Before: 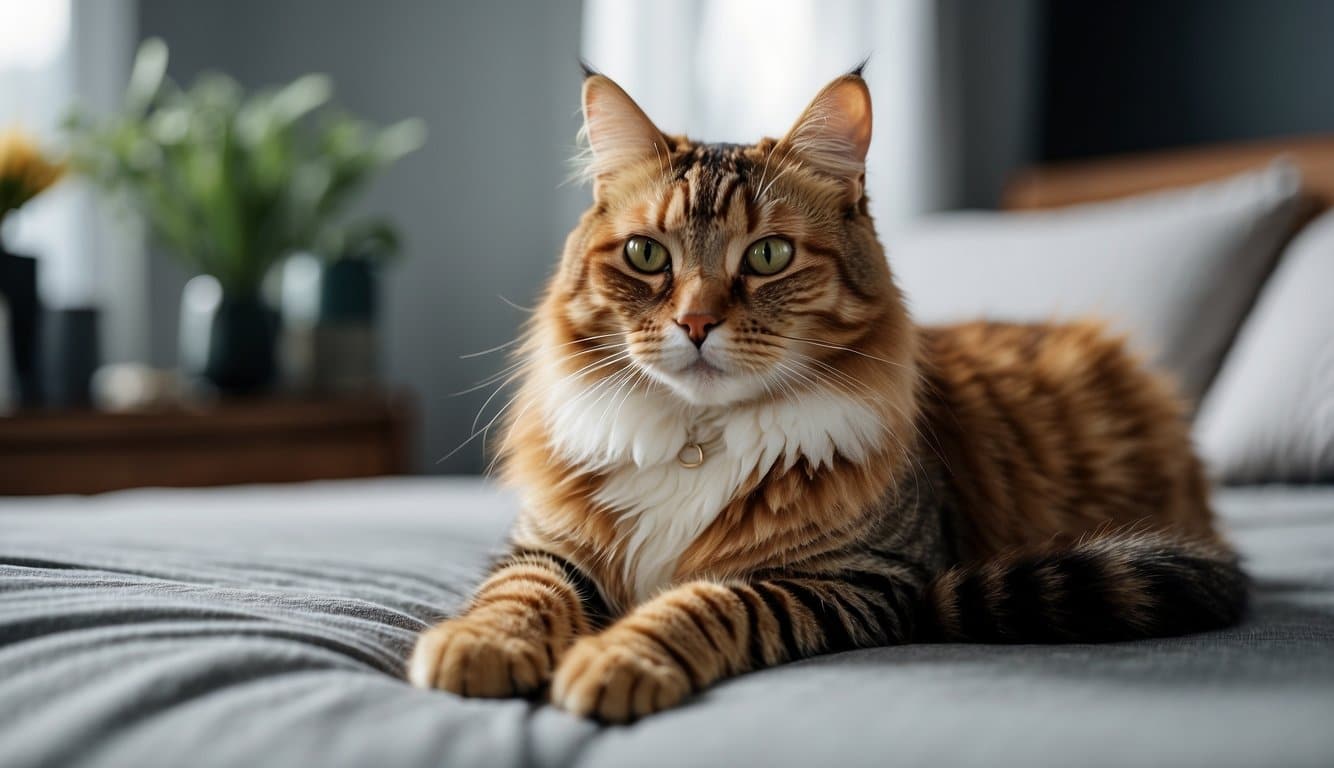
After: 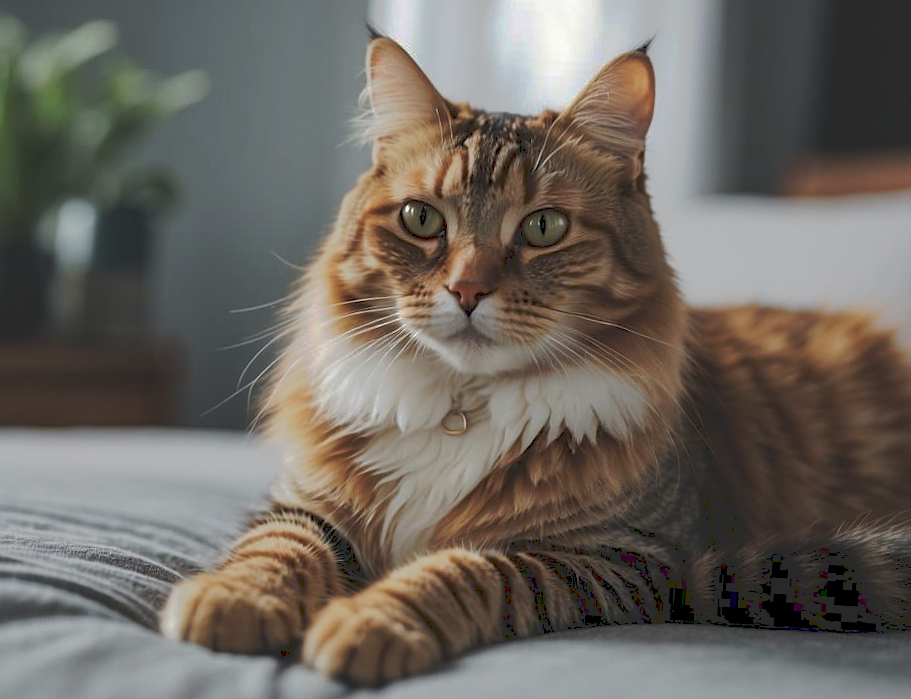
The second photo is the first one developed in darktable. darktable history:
crop and rotate: angle -3.27°, left 14.277%, top 0.028%, right 10.766%, bottom 0.028%
shadows and highlights: shadows 25, highlights -25
sharpen: amount 0.2
tone curve: curves: ch0 [(0, 0) (0.003, 0.149) (0.011, 0.152) (0.025, 0.154) (0.044, 0.164) (0.069, 0.179) (0.1, 0.194) (0.136, 0.211) (0.177, 0.232) (0.224, 0.258) (0.277, 0.289) (0.335, 0.326) (0.399, 0.371) (0.468, 0.438) (0.543, 0.504) (0.623, 0.569) (0.709, 0.642) (0.801, 0.716) (0.898, 0.775) (1, 1)], preserve colors none
